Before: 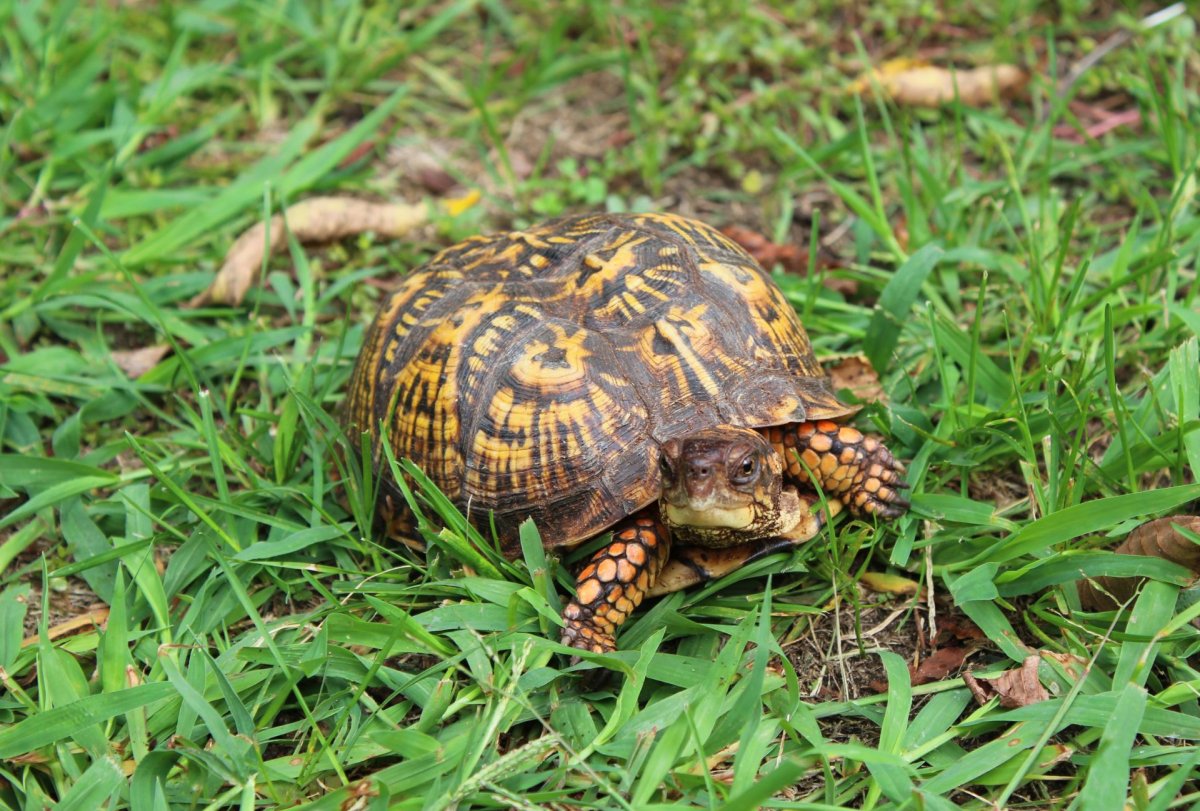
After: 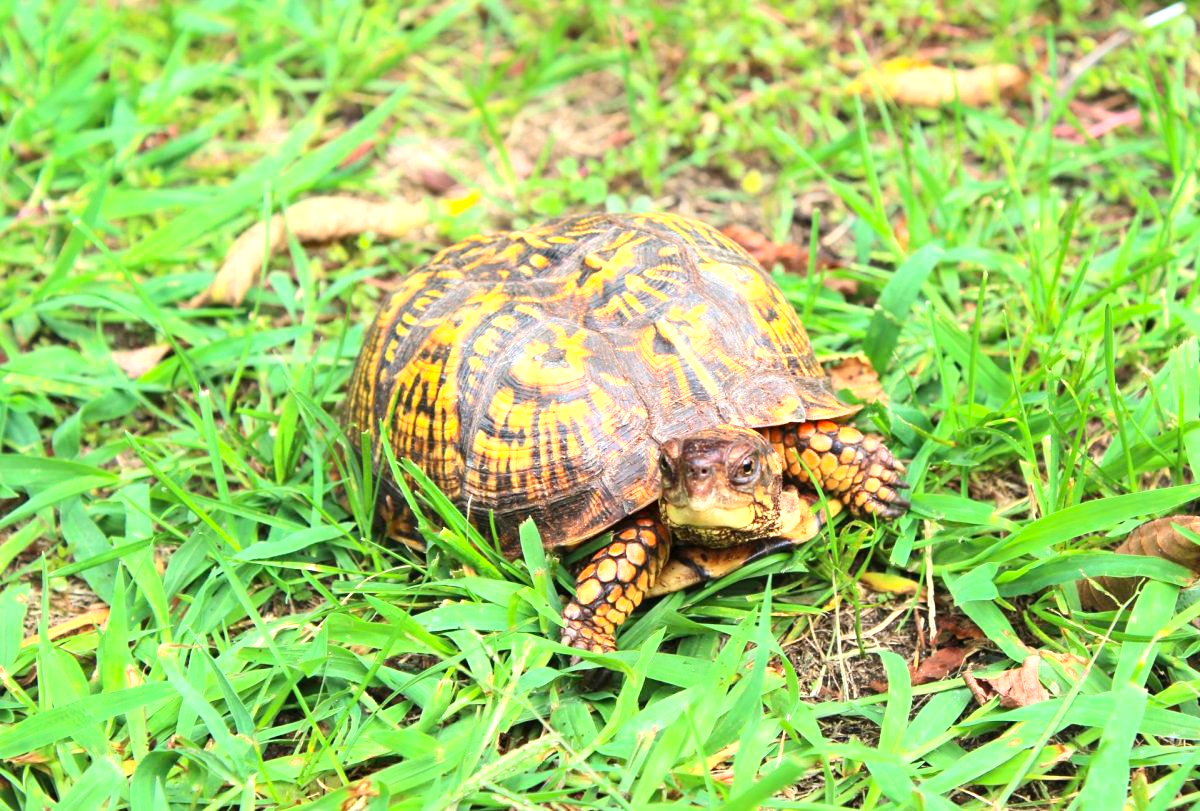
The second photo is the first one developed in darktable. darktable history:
contrast brightness saturation: contrast 0.2, brightness 0.16, saturation 0.22
exposure: black level correction 0.001, exposure 0.955 EV, compensate exposure bias true, compensate highlight preservation false
